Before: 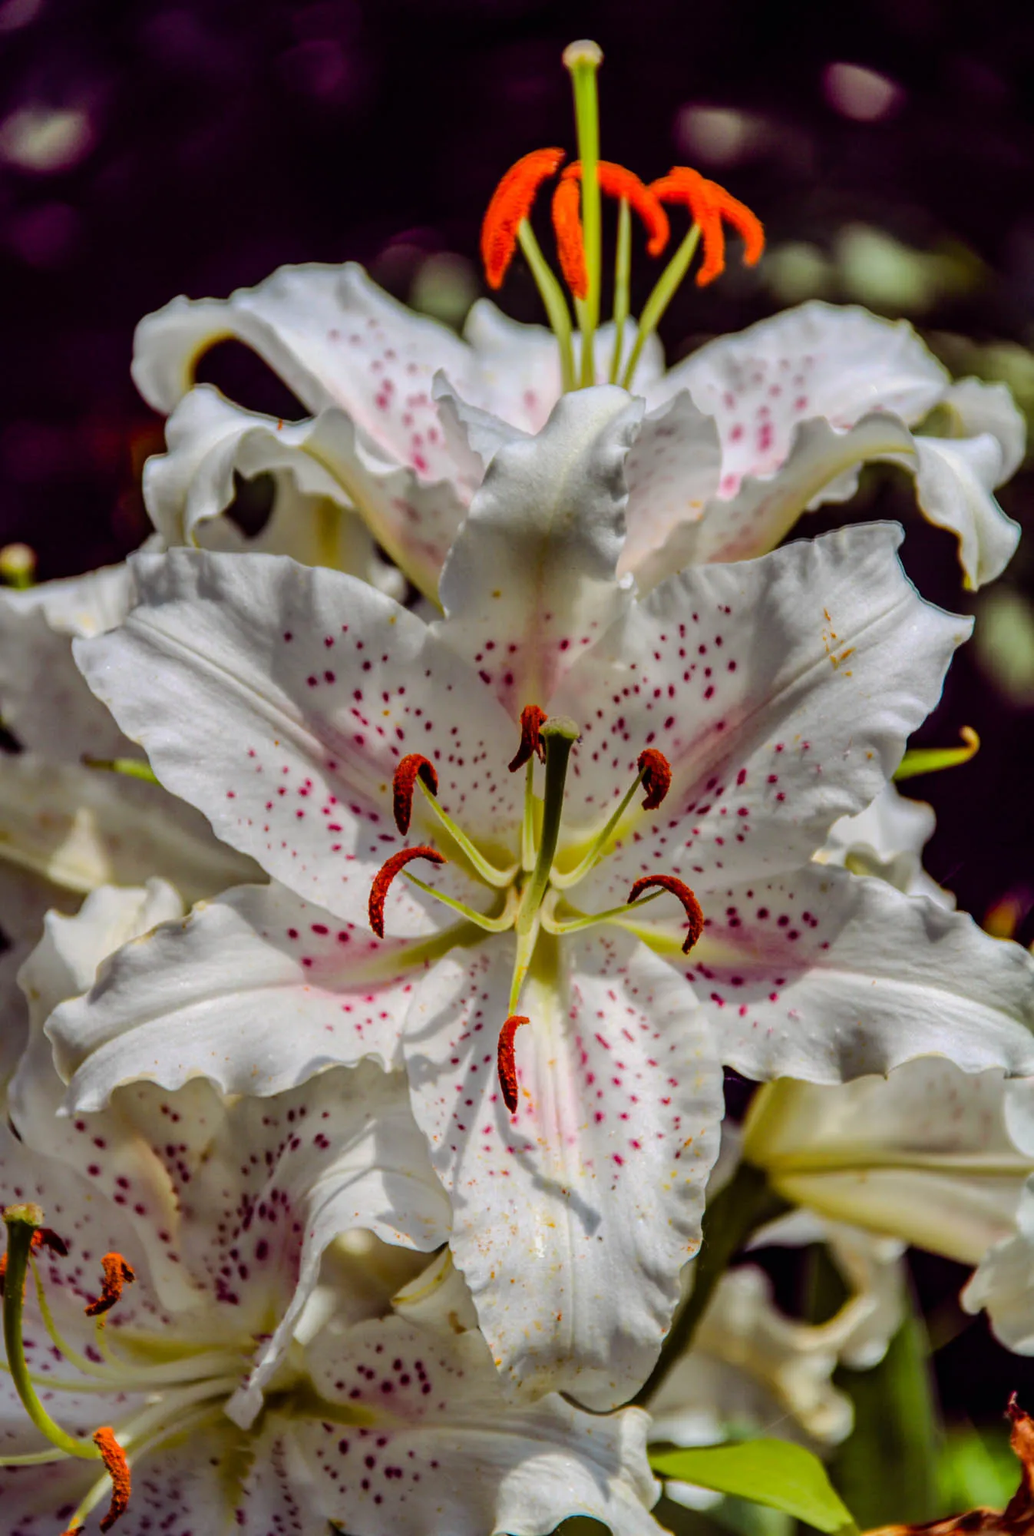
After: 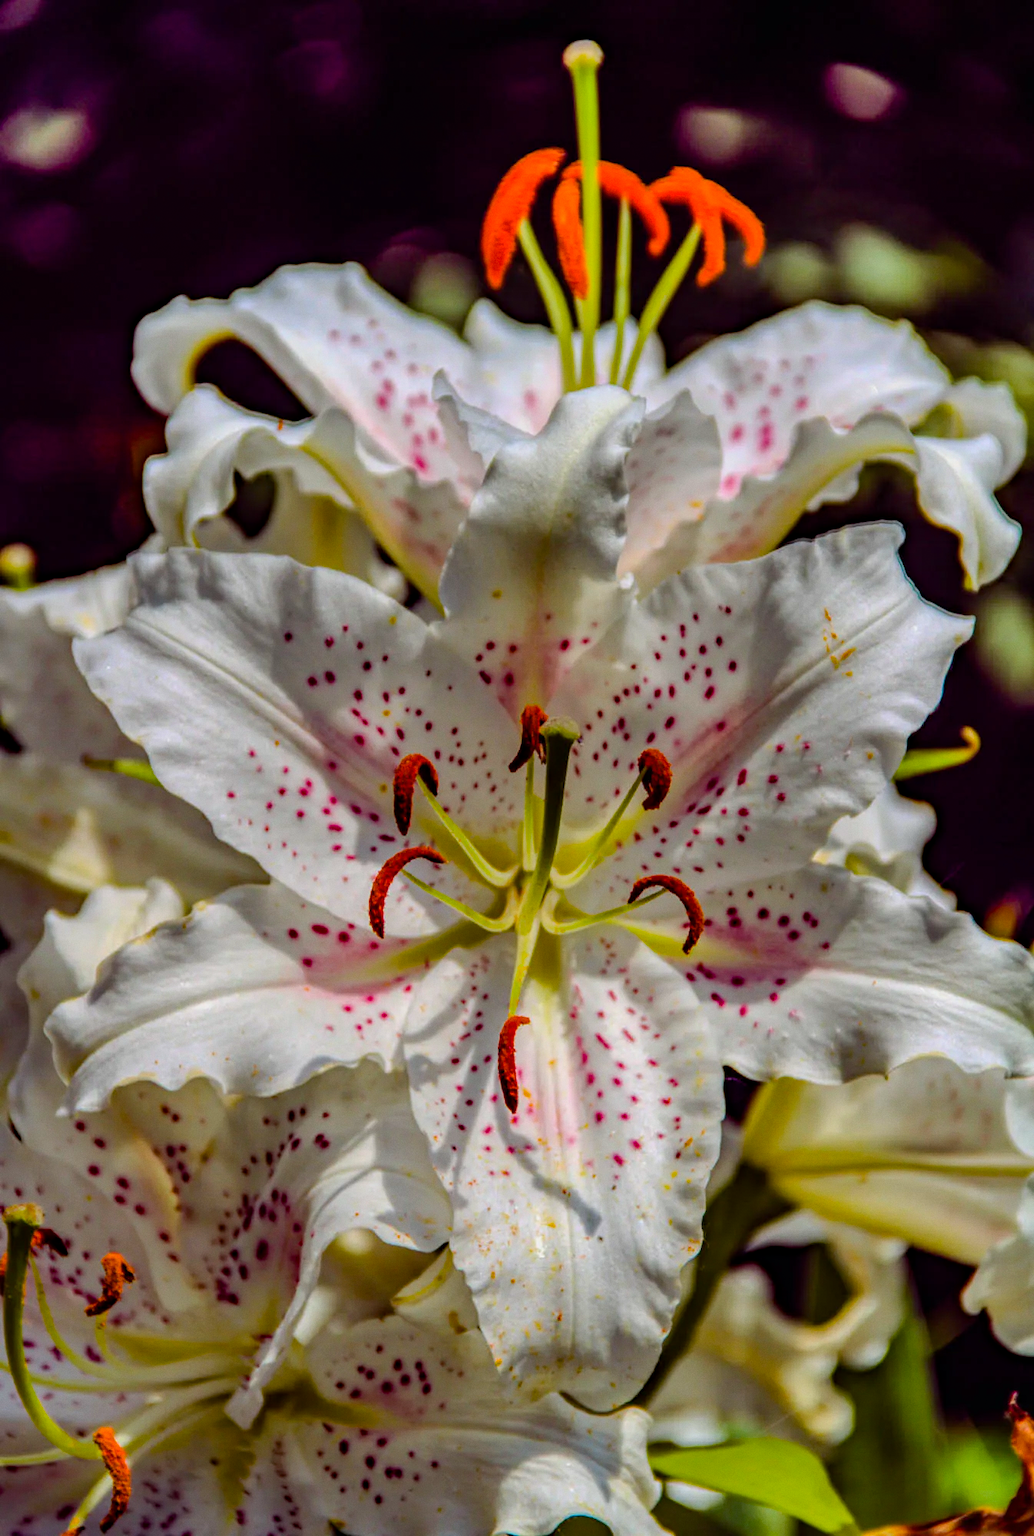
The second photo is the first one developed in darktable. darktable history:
haze removal: compatibility mode true, adaptive false
grain: coarseness 0.09 ISO, strength 10%
color balance rgb: linear chroma grading › global chroma 6.48%, perceptual saturation grading › global saturation 12.96%, global vibrance 6.02%
shadows and highlights: radius 337.17, shadows 29.01, soften with gaussian
